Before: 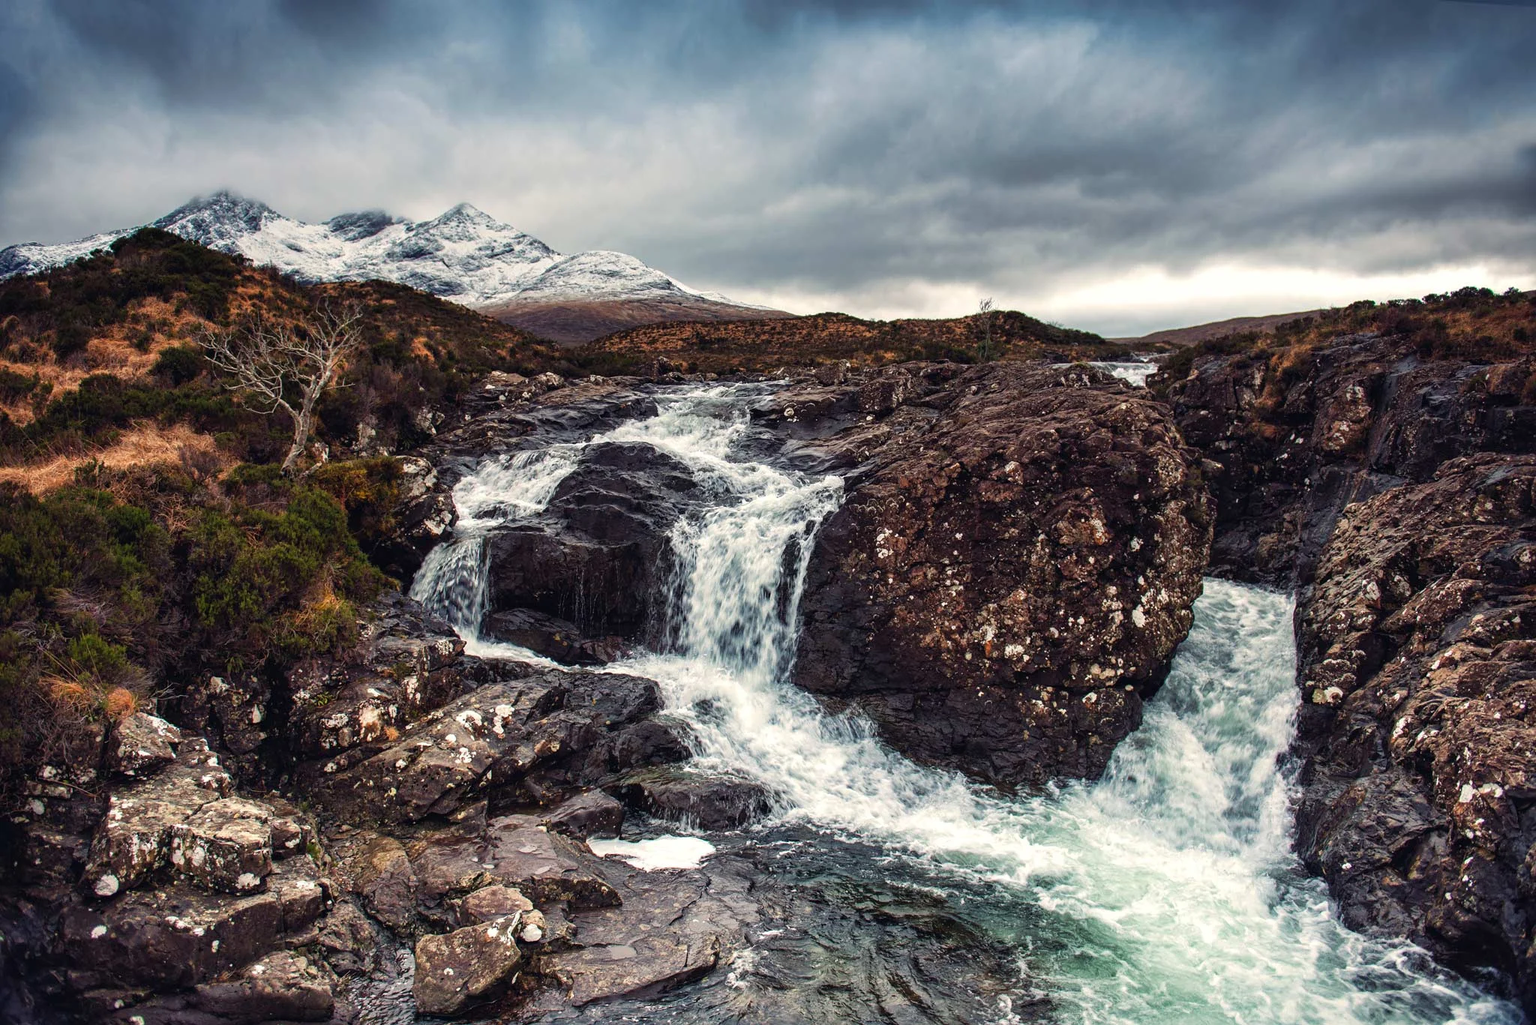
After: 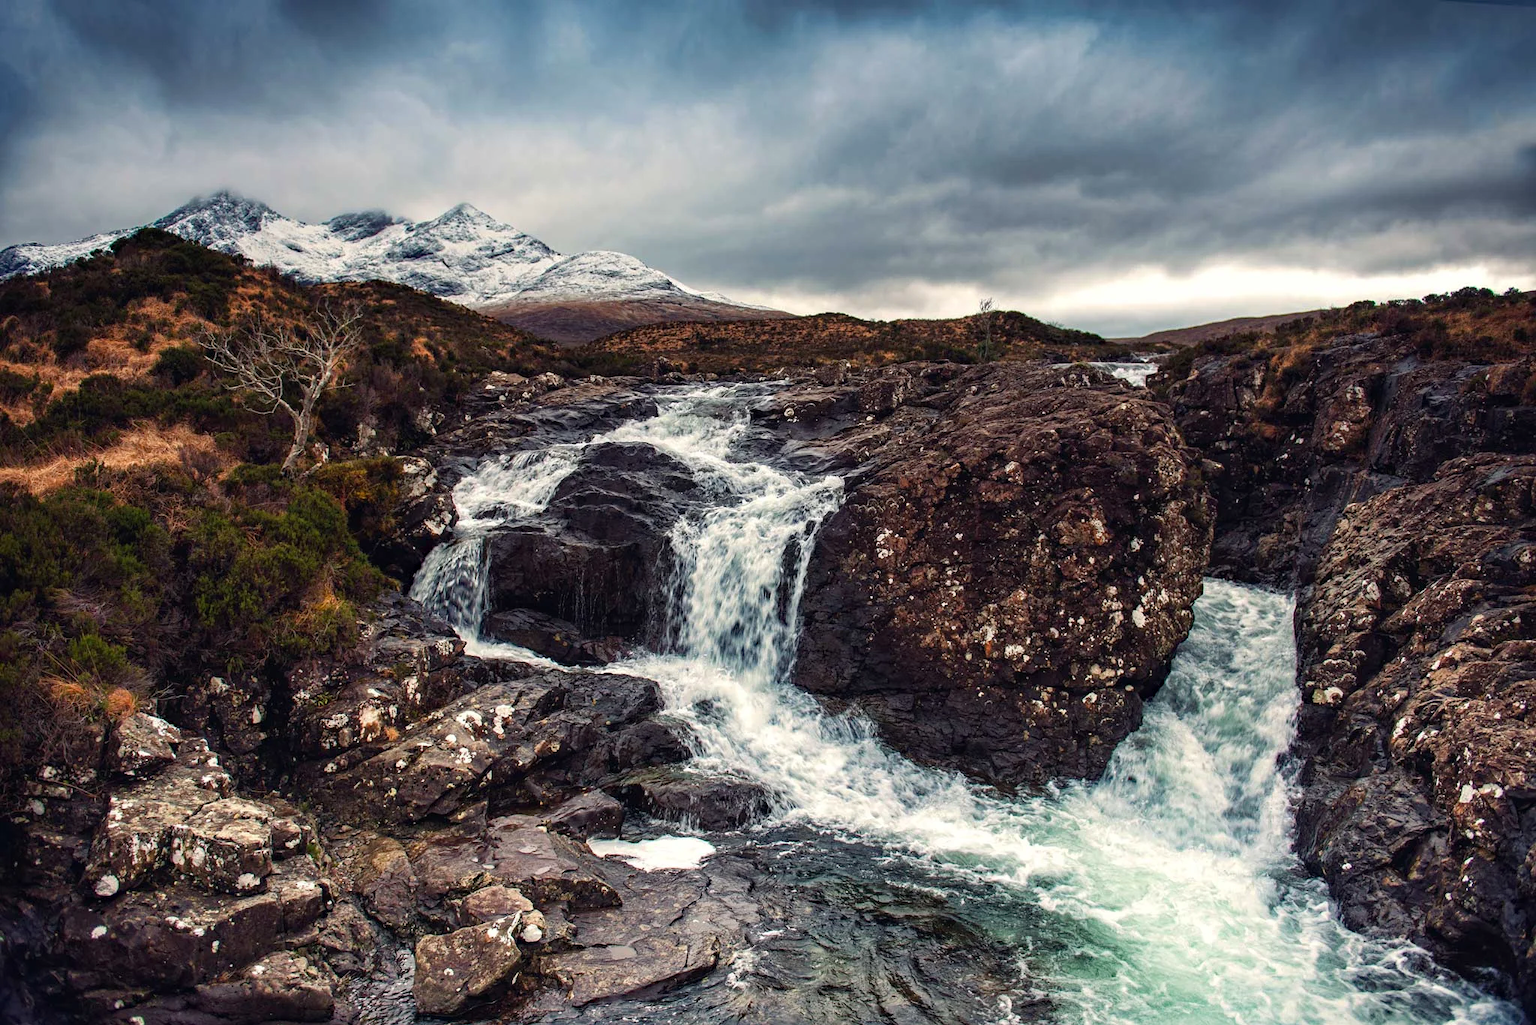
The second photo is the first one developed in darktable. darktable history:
haze removal: adaptive false
shadows and highlights: shadows -22.49, highlights 47.83, highlights color adjustment 89.78%, soften with gaussian
